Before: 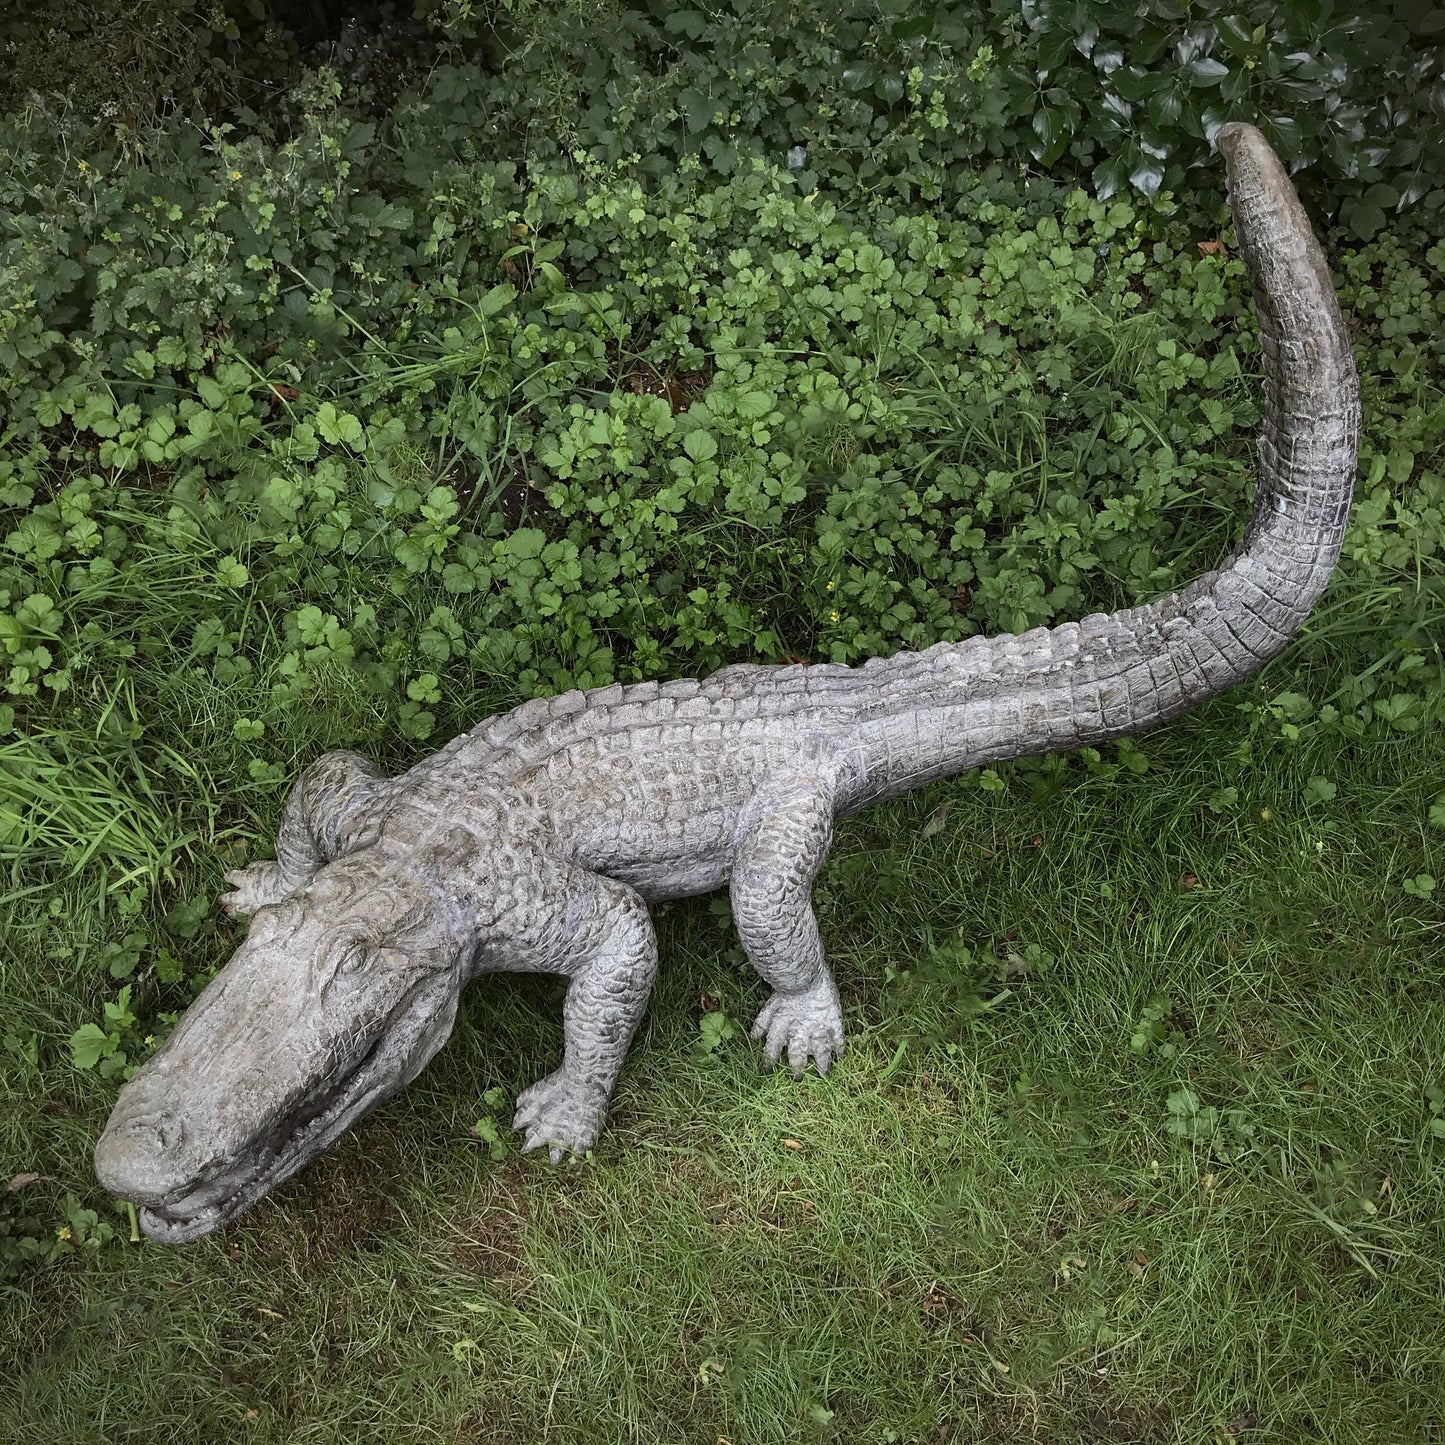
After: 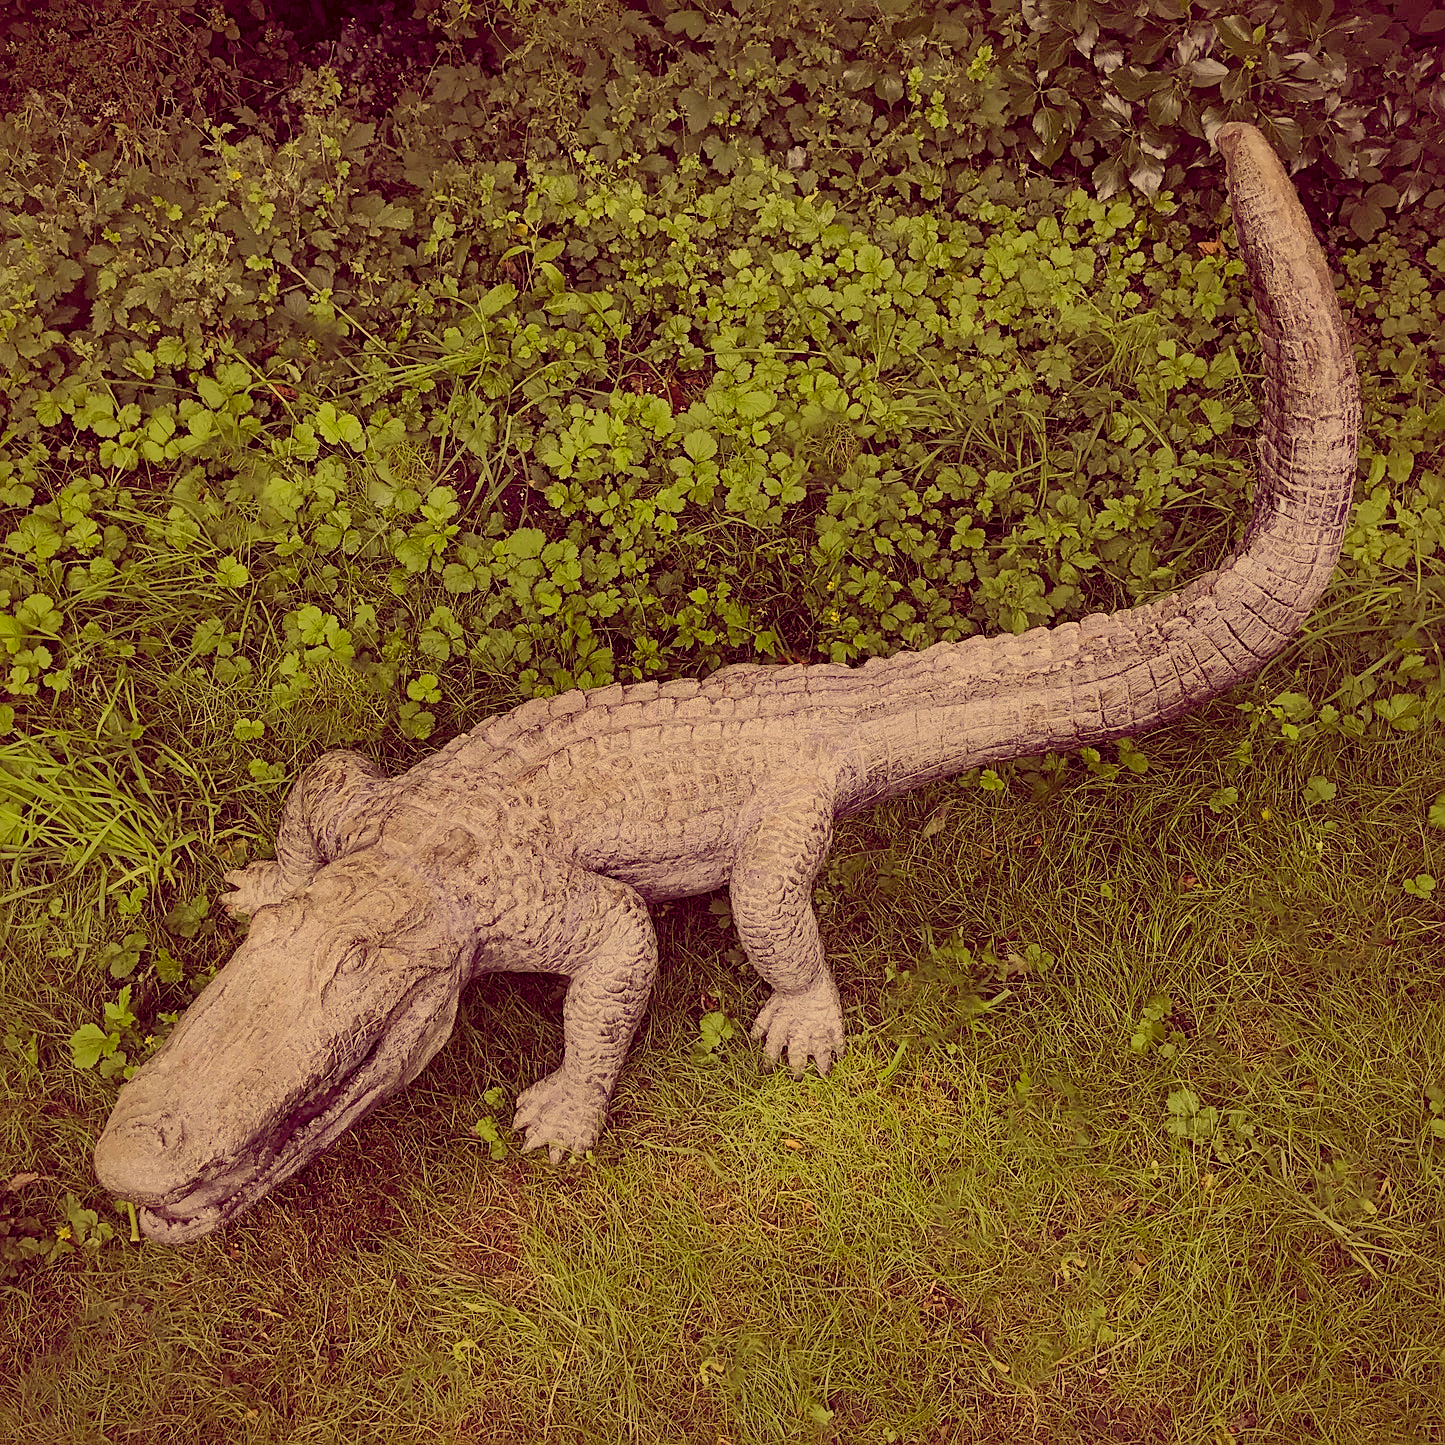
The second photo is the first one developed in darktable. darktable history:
shadows and highlights: on, module defaults
color balance rgb: global offset › chroma 0.282%, global offset › hue 319.77°, perceptual saturation grading › global saturation 0.96%, perceptual brilliance grading › mid-tones 9.438%, perceptual brilliance grading › shadows 15.243%, global vibrance 20%
filmic rgb: black relative exposure -7.65 EV, white relative exposure 4.56 EV, threshold 5.96 EV, hardness 3.61, contrast 0.993, enable highlight reconstruction true
color correction: highlights a* 9.79, highlights b* 38.53, shadows a* 13.91, shadows b* 3.58
sharpen: on, module defaults
